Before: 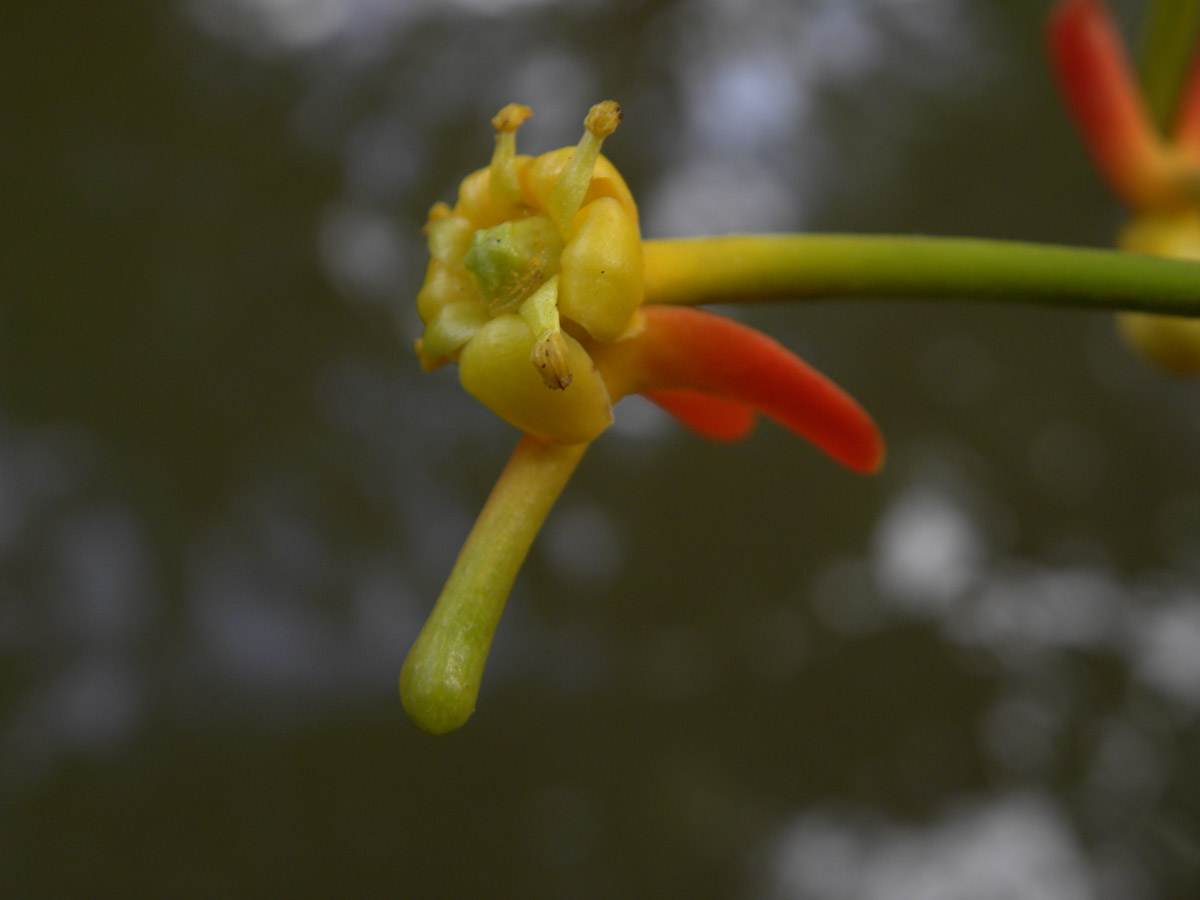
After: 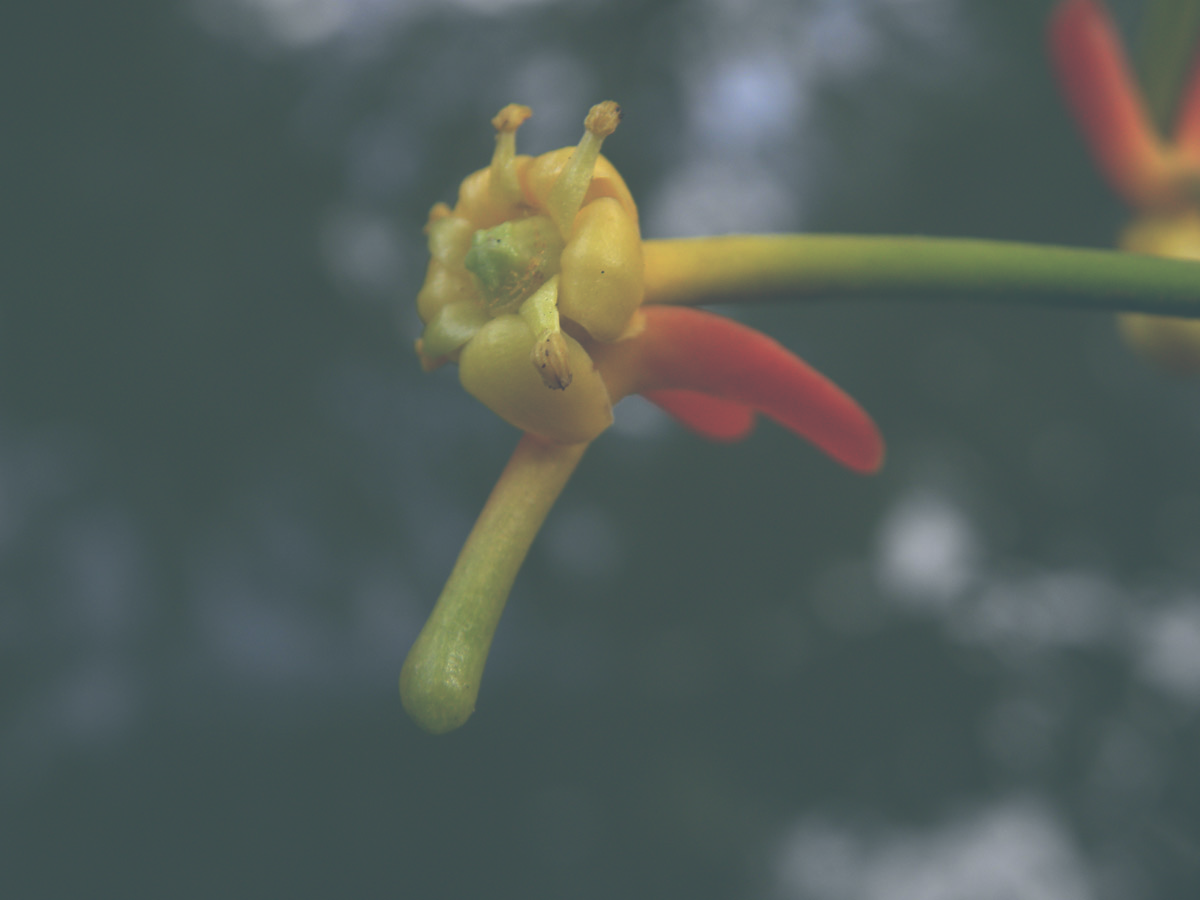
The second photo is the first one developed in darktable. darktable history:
contrast brightness saturation: saturation -0.05
exposure: black level correction -0.062, exposure -0.05 EV, compensate highlight preservation false
color balance: lift [1.016, 0.983, 1, 1.017], gamma [0.958, 1, 1, 1], gain [0.981, 1.007, 0.993, 1.002], input saturation 118.26%, contrast 13.43%, contrast fulcrum 21.62%, output saturation 82.76%
